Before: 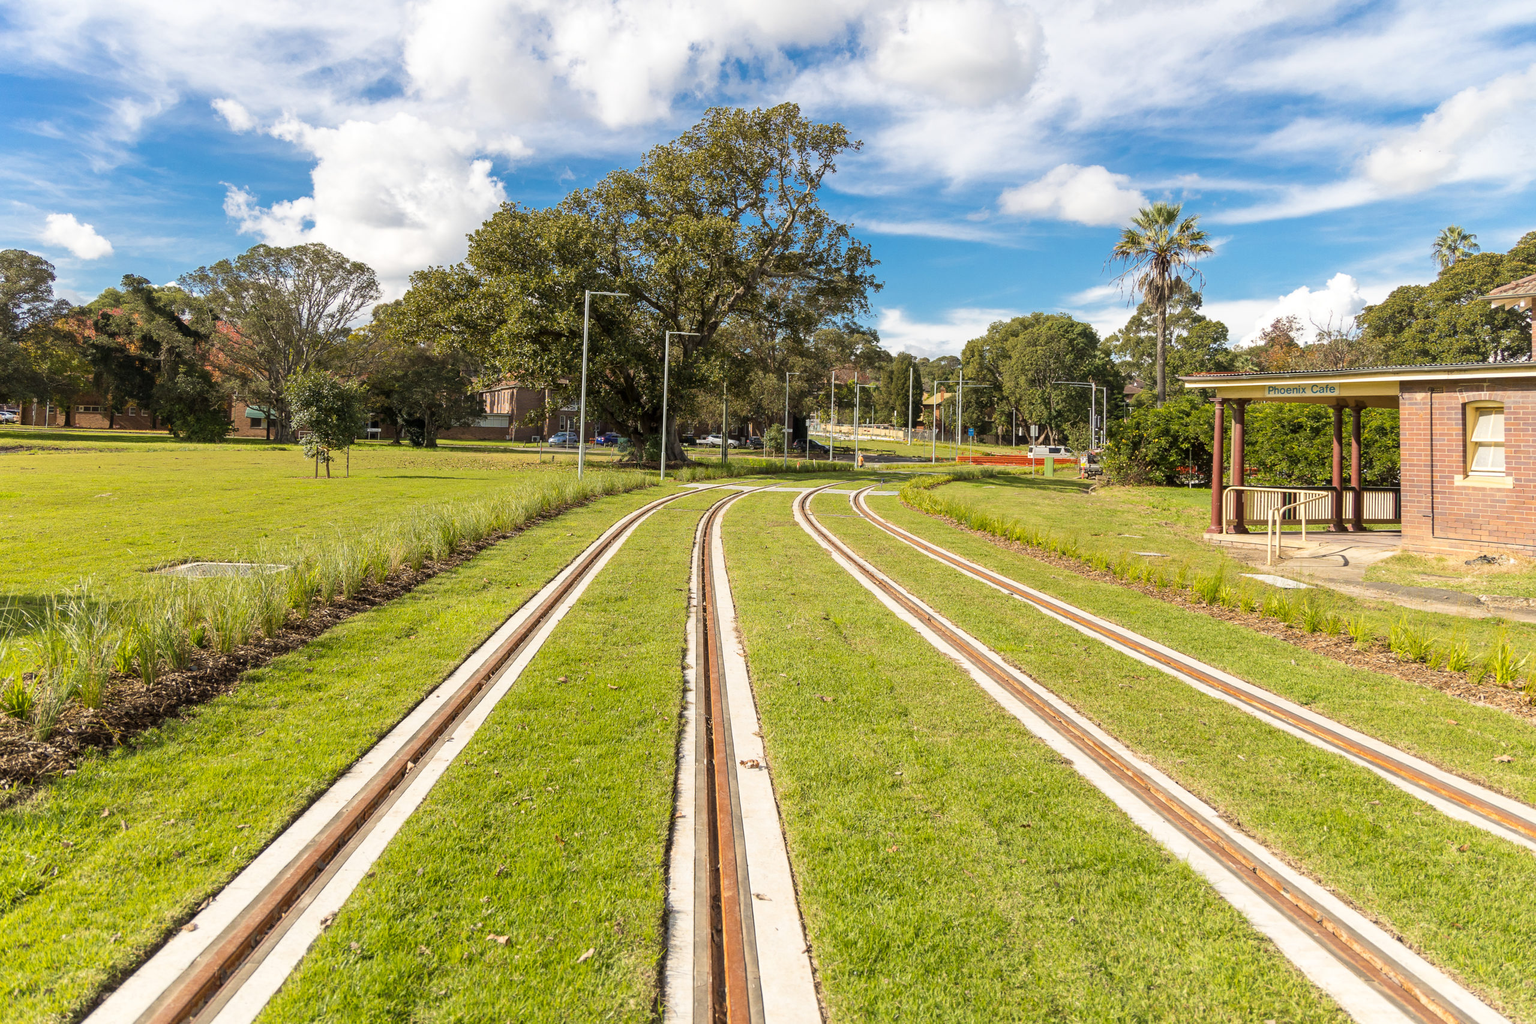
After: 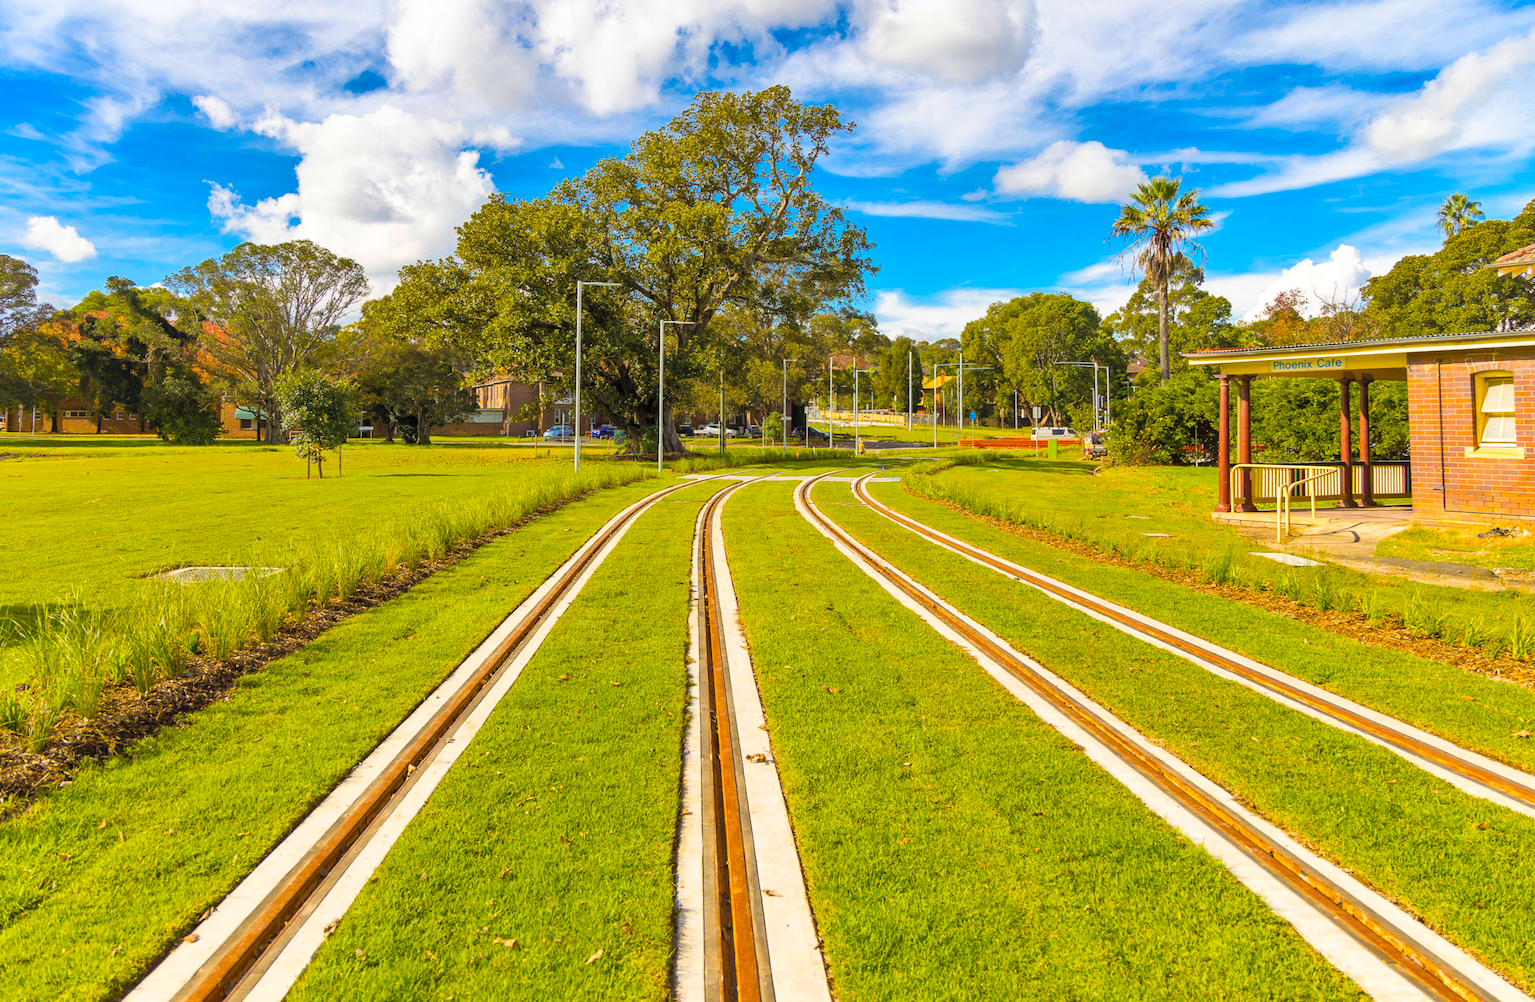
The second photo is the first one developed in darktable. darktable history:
color balance rgb: linear chroma grading › global chroma 25%, perceptual saturation grading › global saturation 50%
rotate and perspective: rotation -1.42°, crop left 0.016, crop right 0.984, crop top 0.035, crop bottom 0.965
shadows and highlights: shadows color adjustment 97.66%, soften with gaussian
contrast brightness saturation: brightness 0.13
